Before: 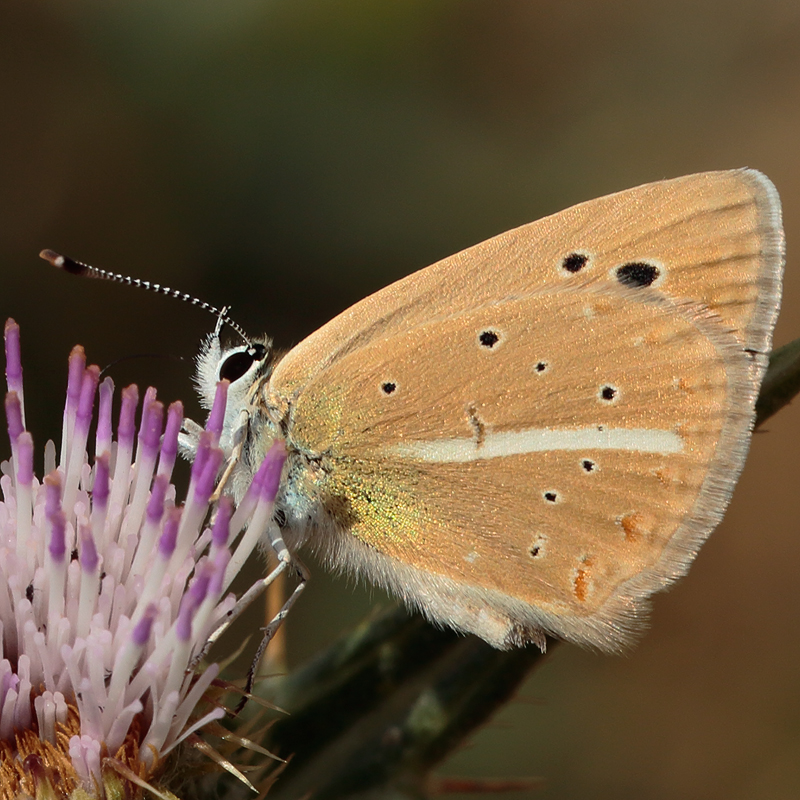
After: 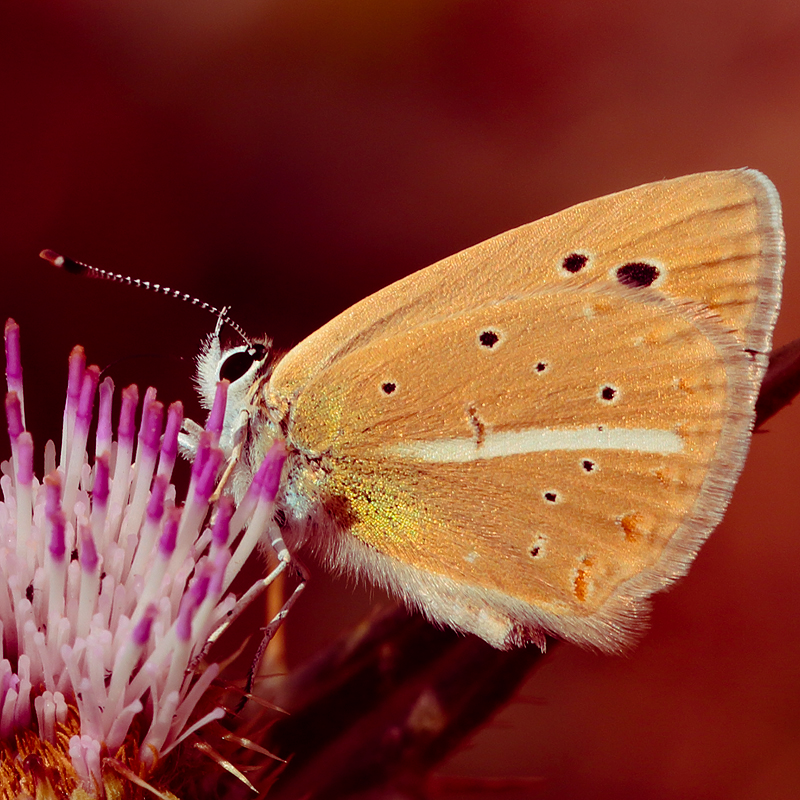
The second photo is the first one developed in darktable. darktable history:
color balance rgb: shadows lift › luminance -18.973%, shadows lift › chroma 35.19%, linear chroma grading › global chroma 9.115%, perceptual saturation grading › global saturation 9.692%
